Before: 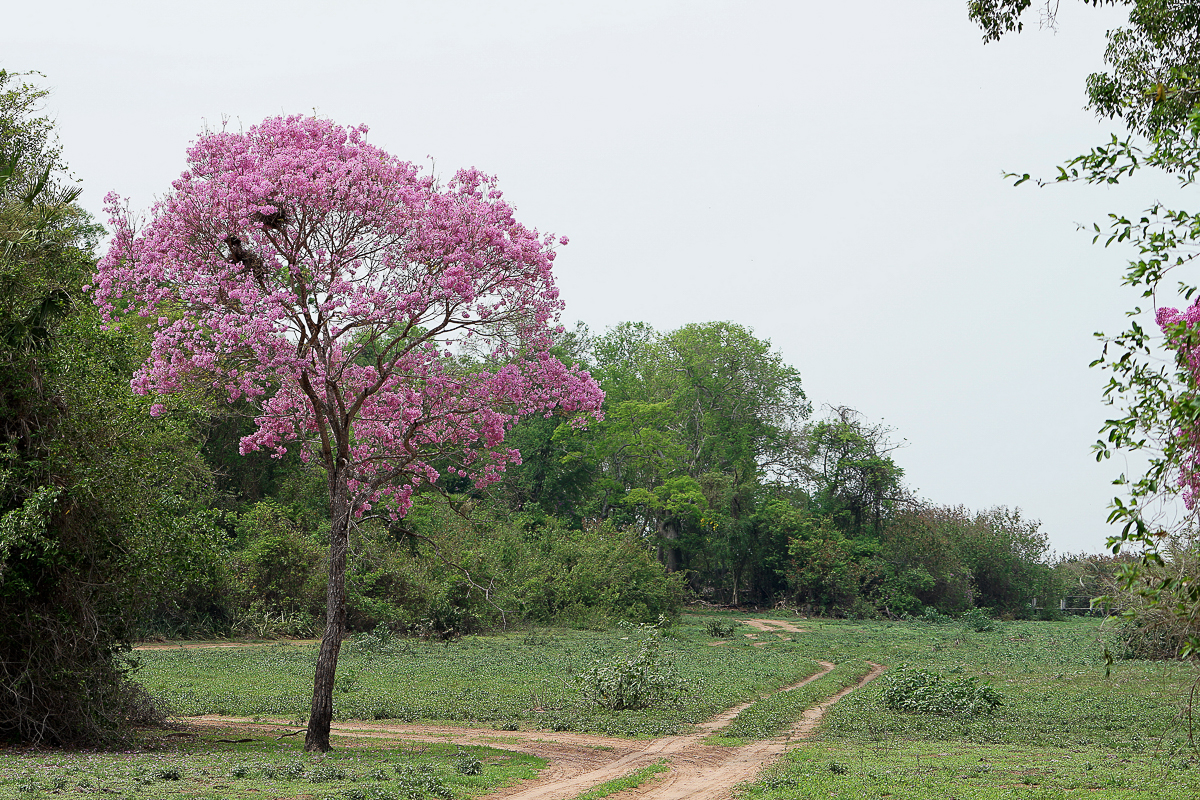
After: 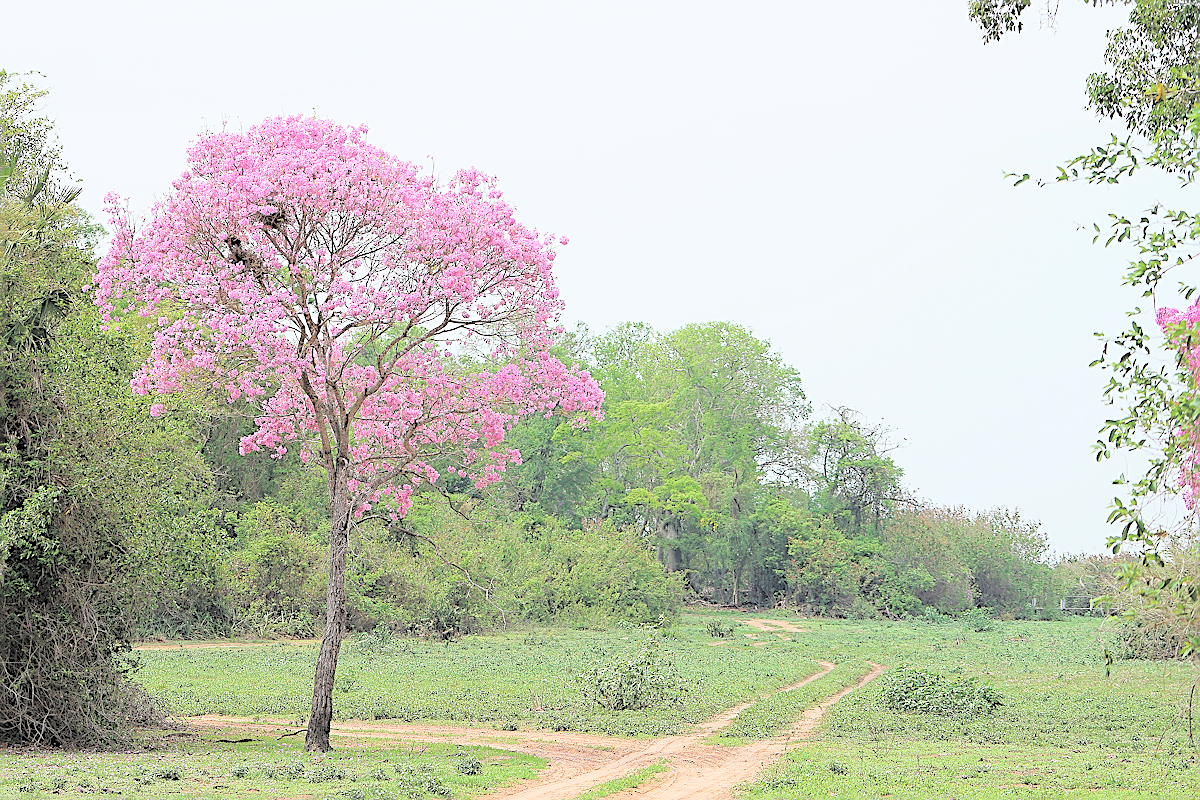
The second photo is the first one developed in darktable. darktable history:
sharpen: on, module defaults
color balance rgb: perceptual saturation grading › global saturation 20%, perceptual saturation grading › highlights -25%, perceptual saturation grading › shadows 25%
contrast brightness saturation: brightness 1
